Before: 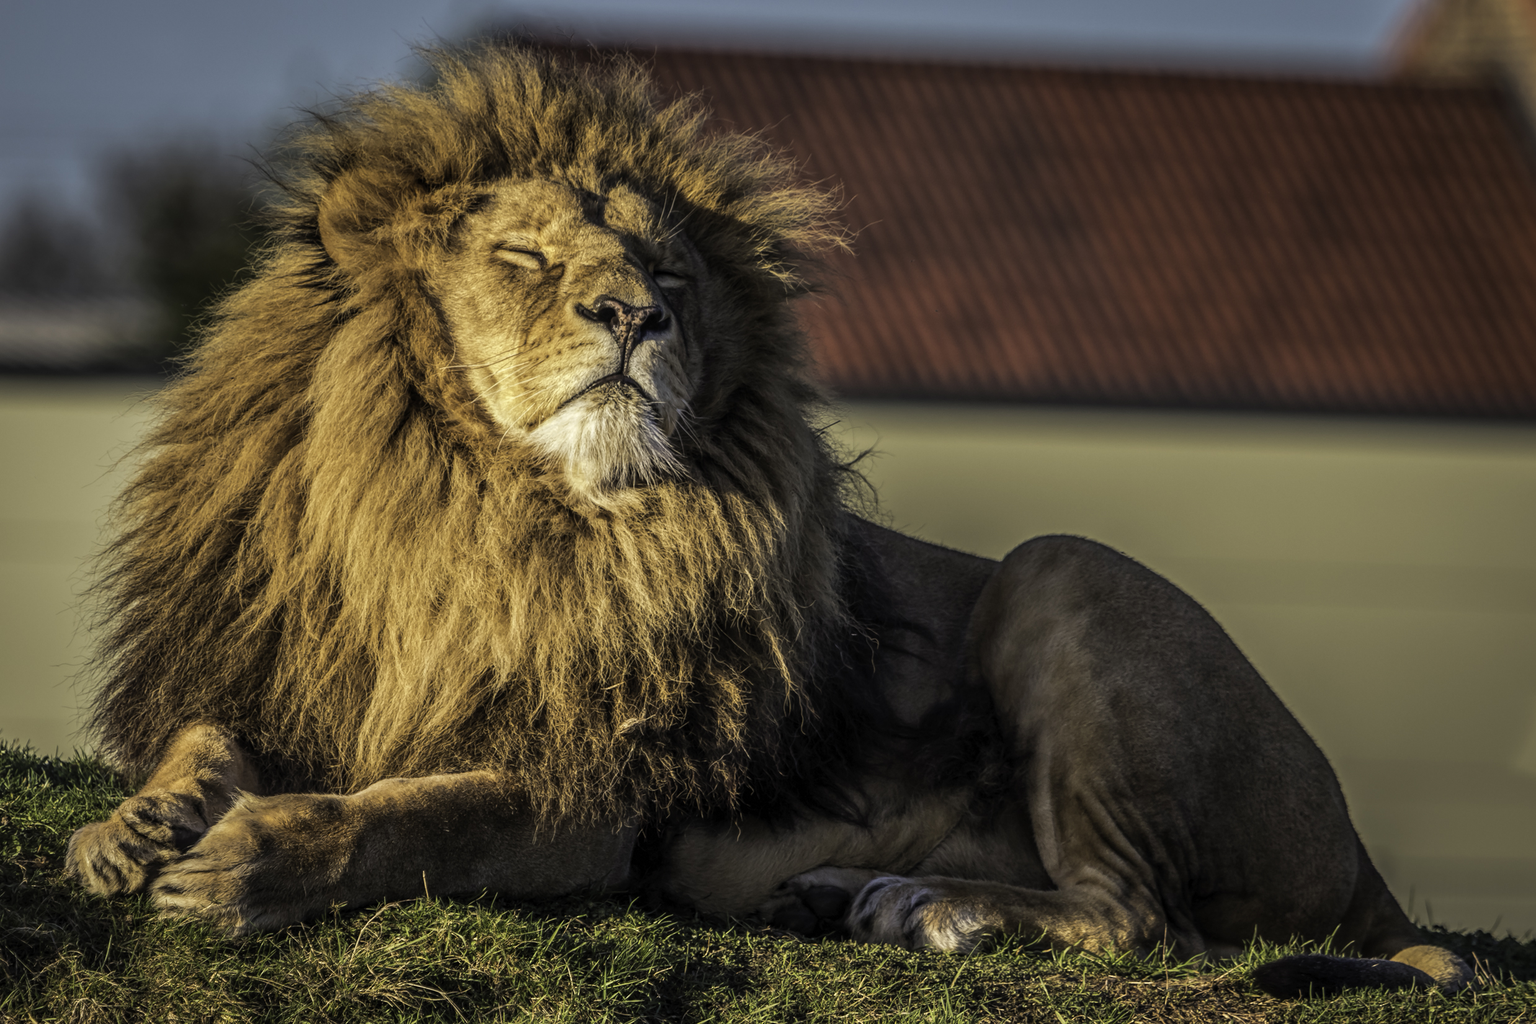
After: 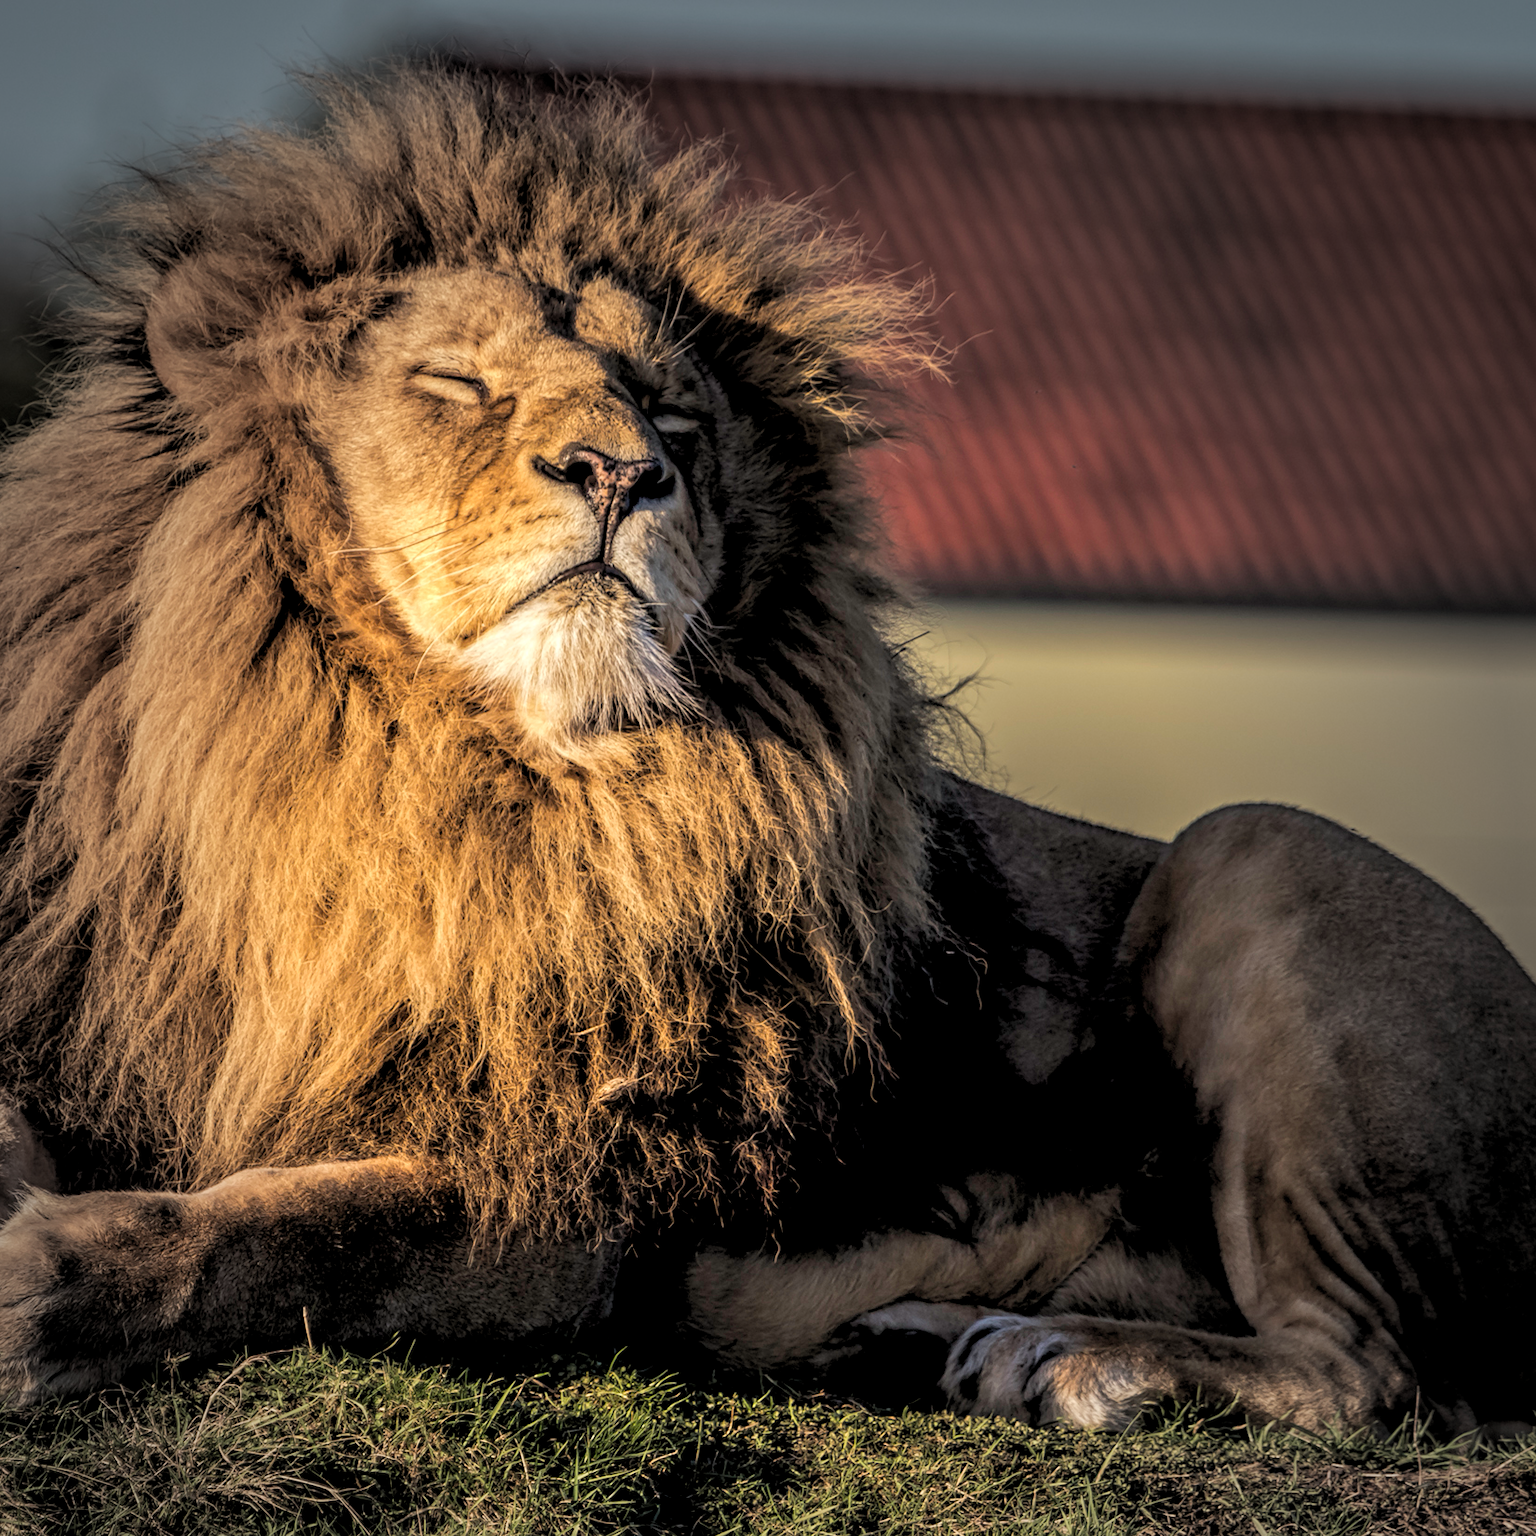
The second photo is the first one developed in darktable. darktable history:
base curve: exposure shift 0, preserve colors none
vignetting: fall-off start 64.63%, center (-0.034, 0.148), width/height ratio 0.881
rgb levels: levels [[0.013, 0.434, 0.89], [0, 0.5, 1], [0, 0.5, 1]]
crop and rotate: left 14.385%, right 18.948%
